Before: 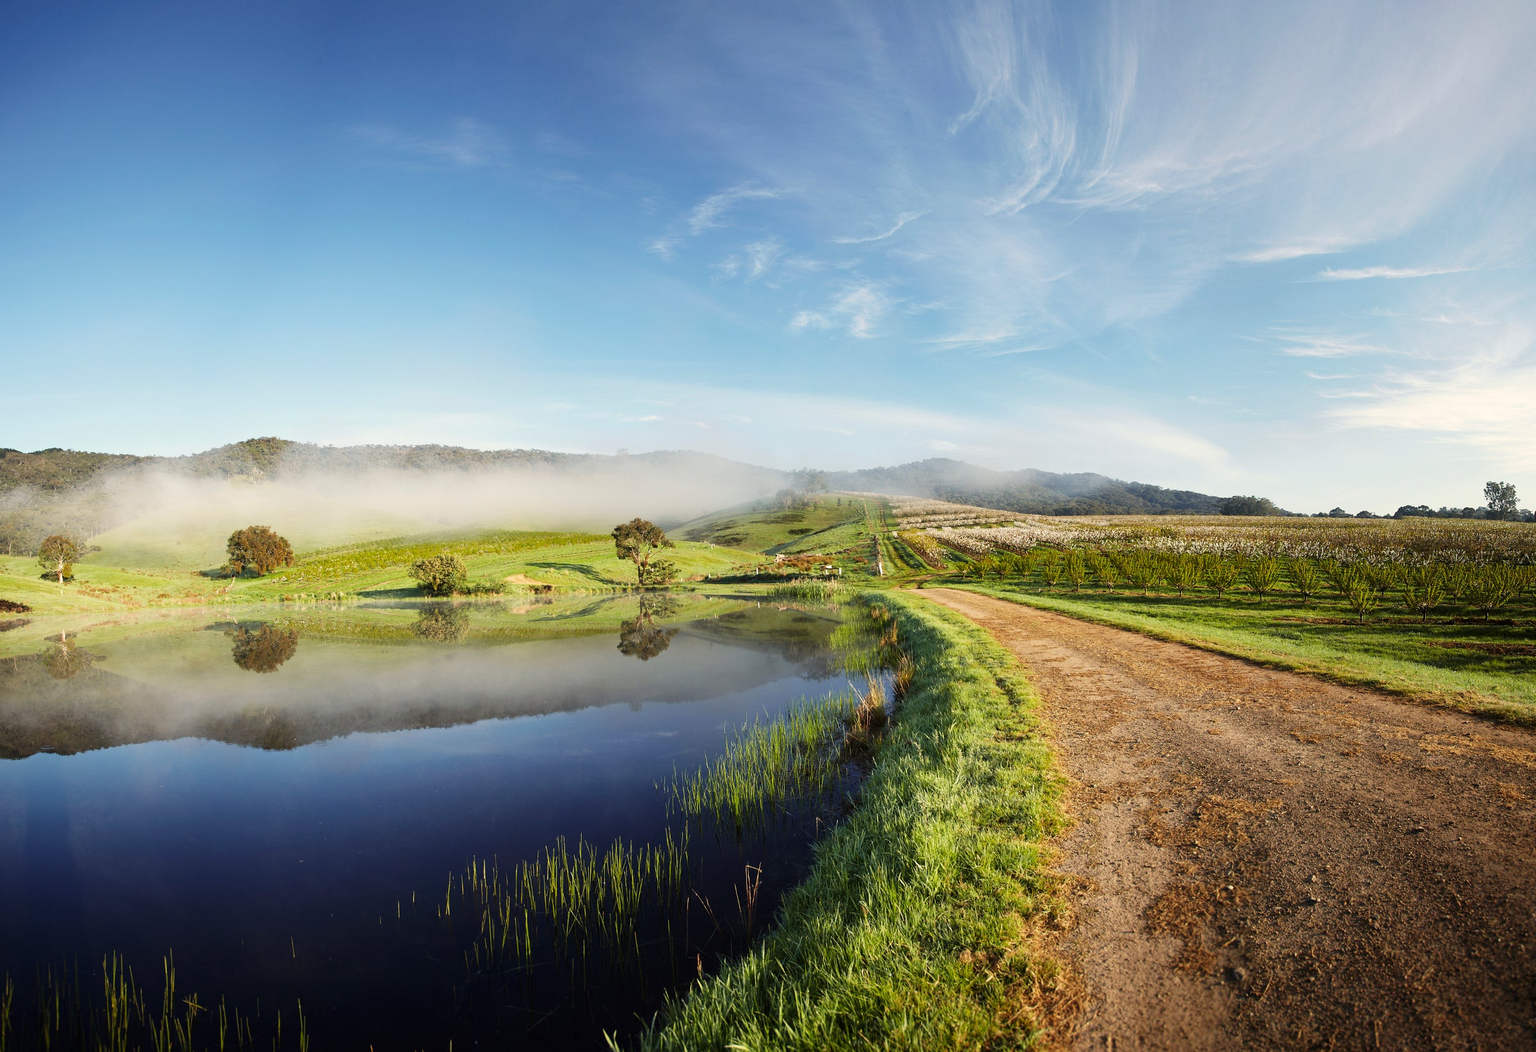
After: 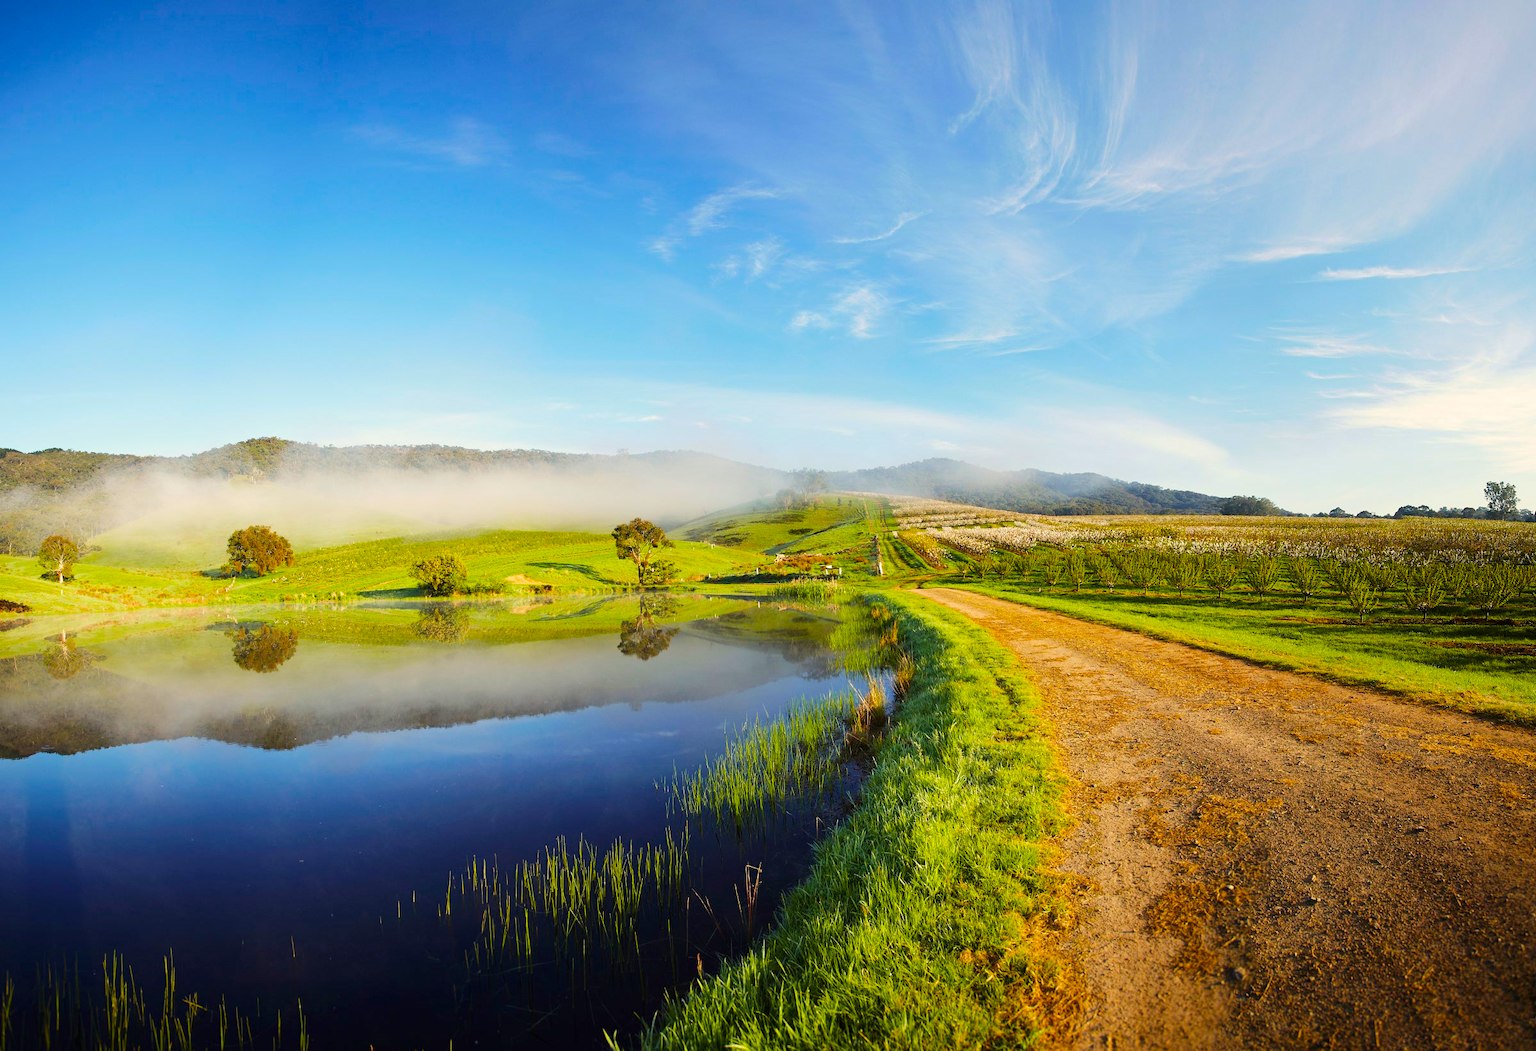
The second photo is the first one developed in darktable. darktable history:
color balance rgb: perceptual saturation grading › global saturation 25%, perceptual brilliance grading › mid-tones 10%, perceptual brilliance grading › shadows 15%, global vibrance 20%
tone equalizer: on, module defaults
color balance: output saturation 110%
